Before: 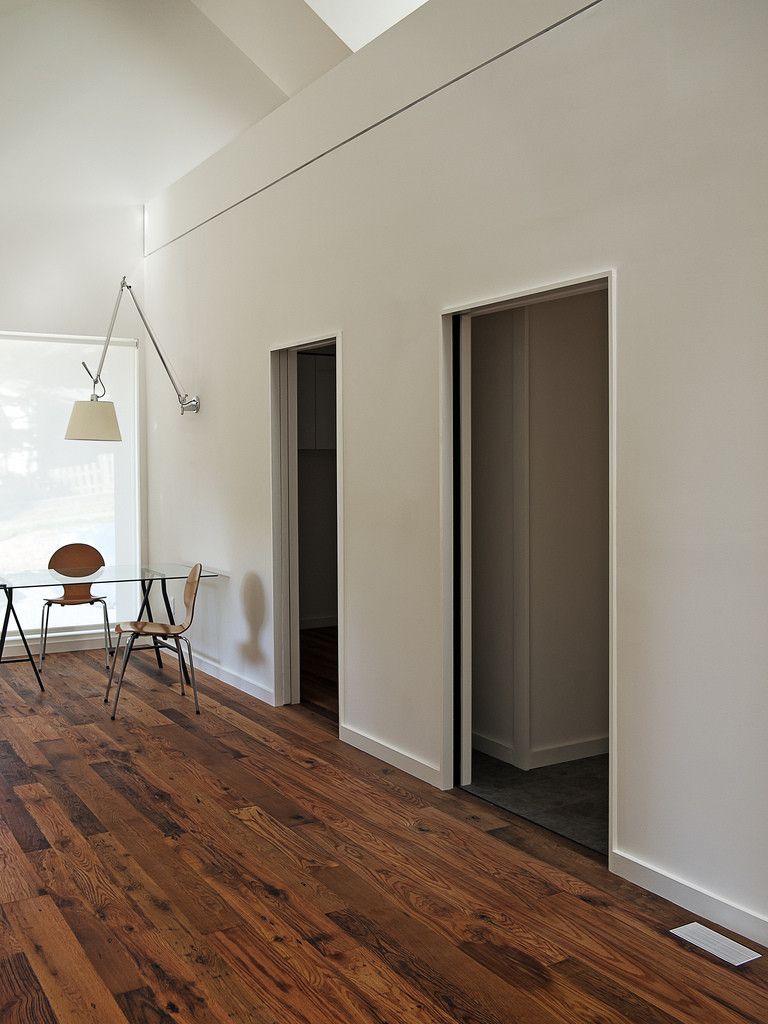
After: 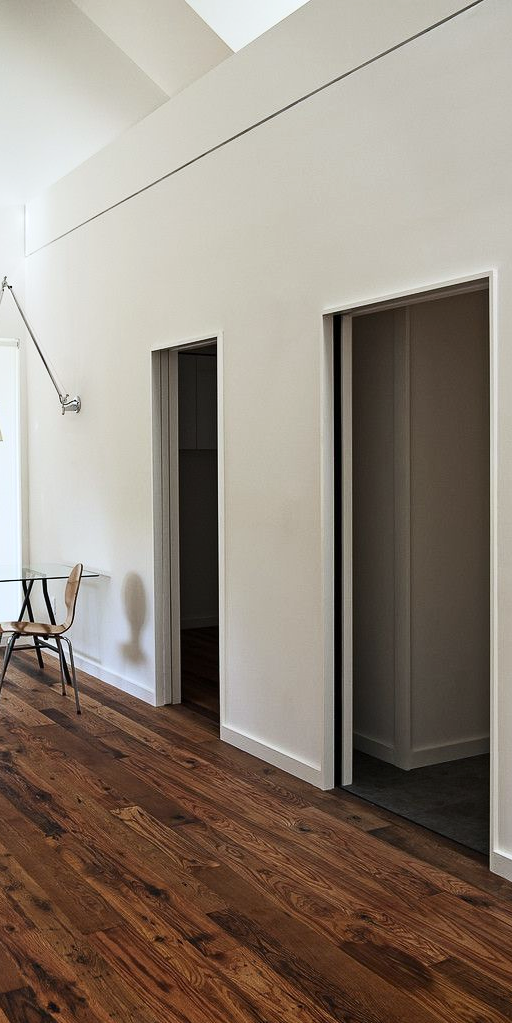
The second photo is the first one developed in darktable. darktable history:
white balance: red 0.98, blue 1.034
crop and rotate: left 15.546%, right 17.787%
contrast brightness saturation: contrast 0.24, brightness 0.09
